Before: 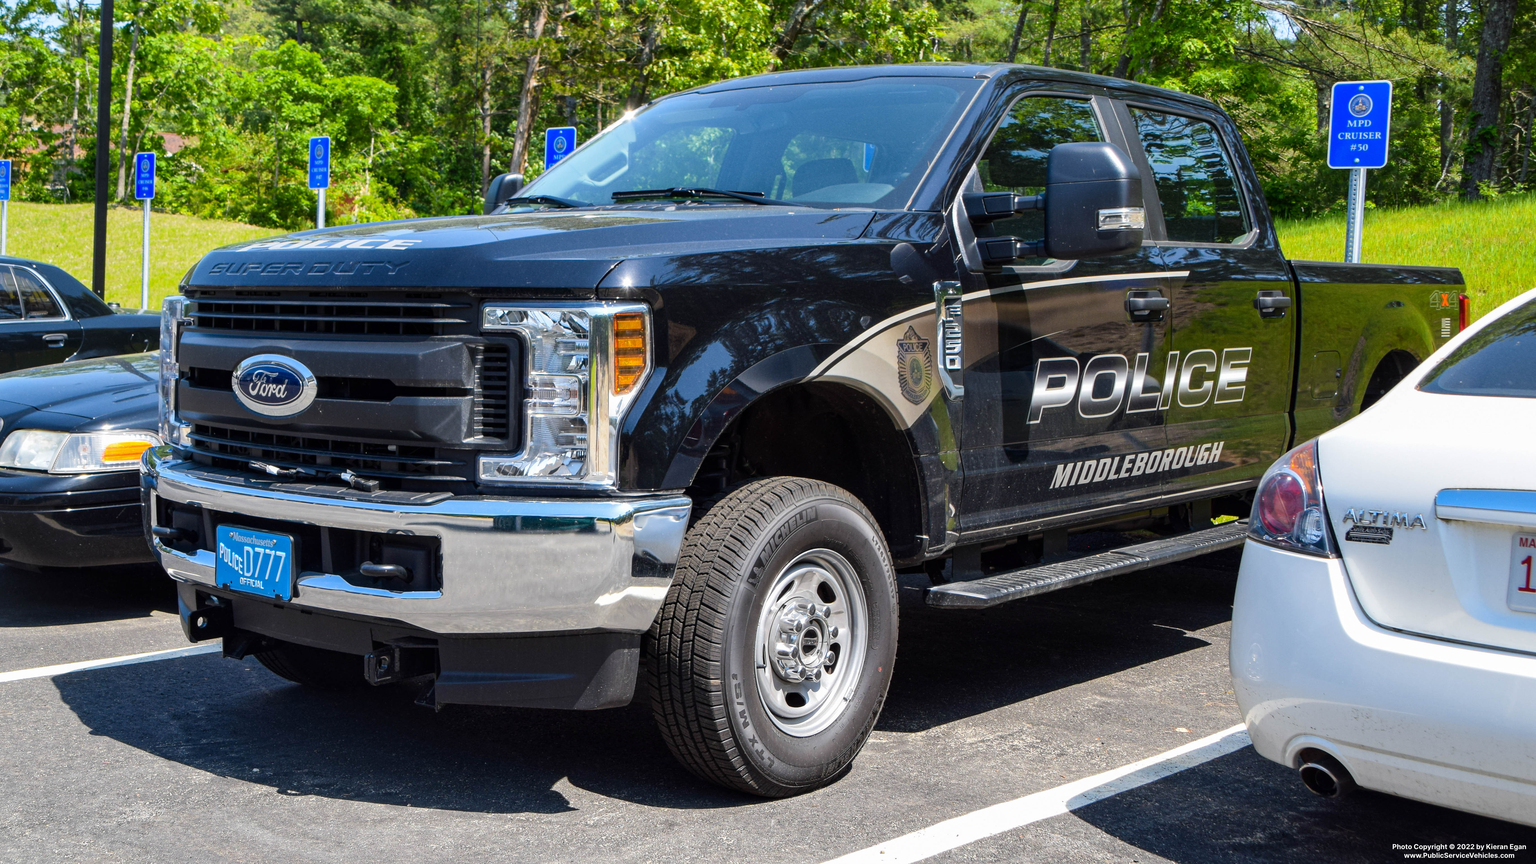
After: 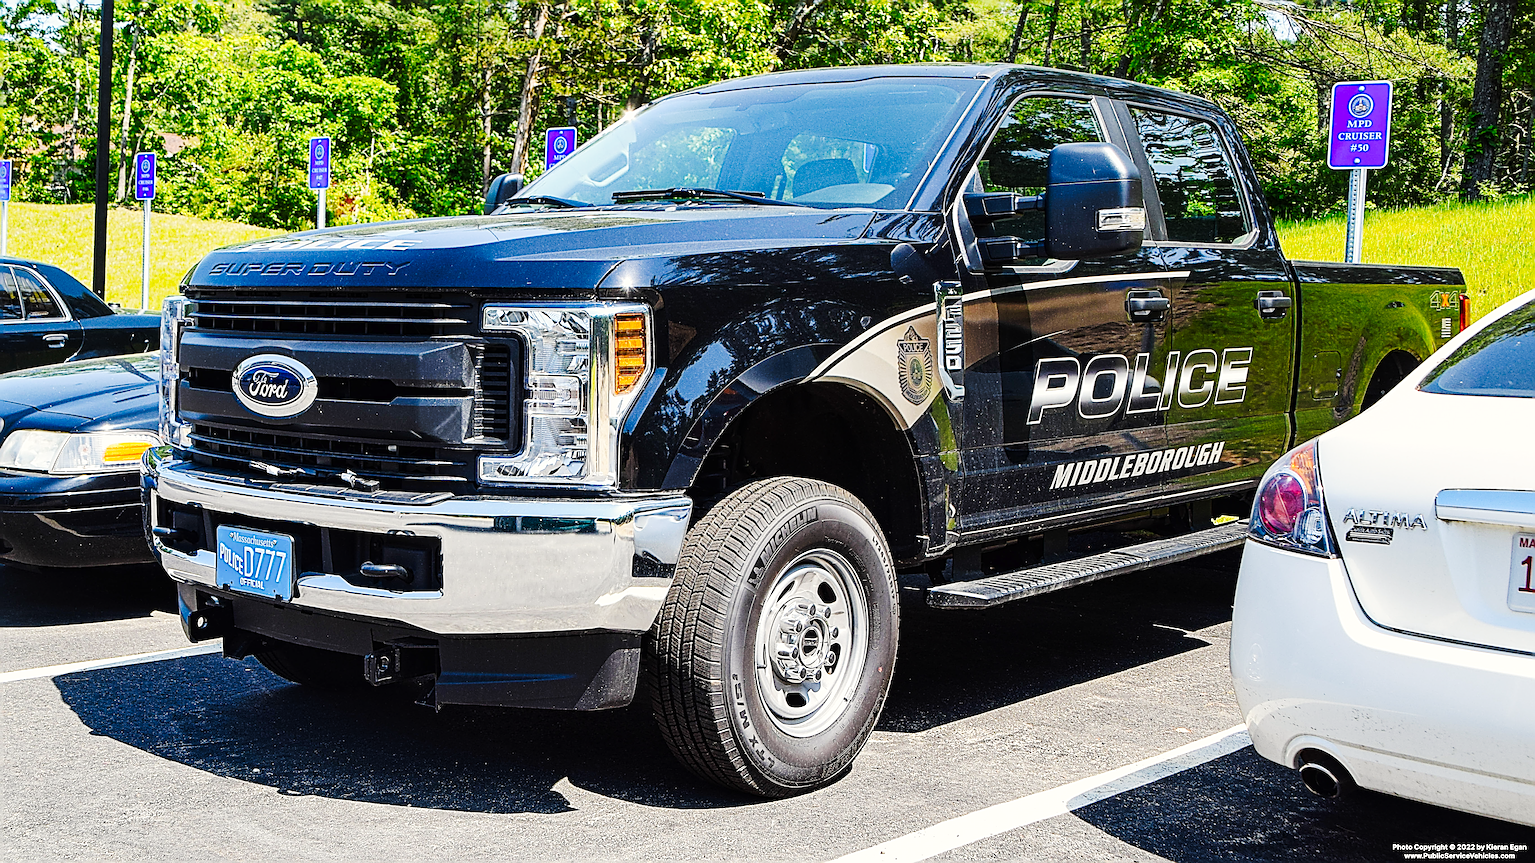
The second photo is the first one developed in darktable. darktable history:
sharpen: radius 4.001, amount 2
color correction: highlights b* 3
tone curve: curves: ch0 [(0, 0) (0.003, 0.005) (0.011, 0.011) (0.025, 0.02) (0.044, 0.03) (0.069, 0.041) (0.1, 0.062) (0.136, 0.089) (0.177, 0.135) (0.224, 0.189) (0.277, 0.259) (0.335, 0.373) (0.399, 0.499) (0.468, 0.622) (0.543, 0.724) (0.623, 0.807) (0.709, 0.868) (0.801, 0.916) (0.898, 0.964) (1, 1)], preserve colors none
